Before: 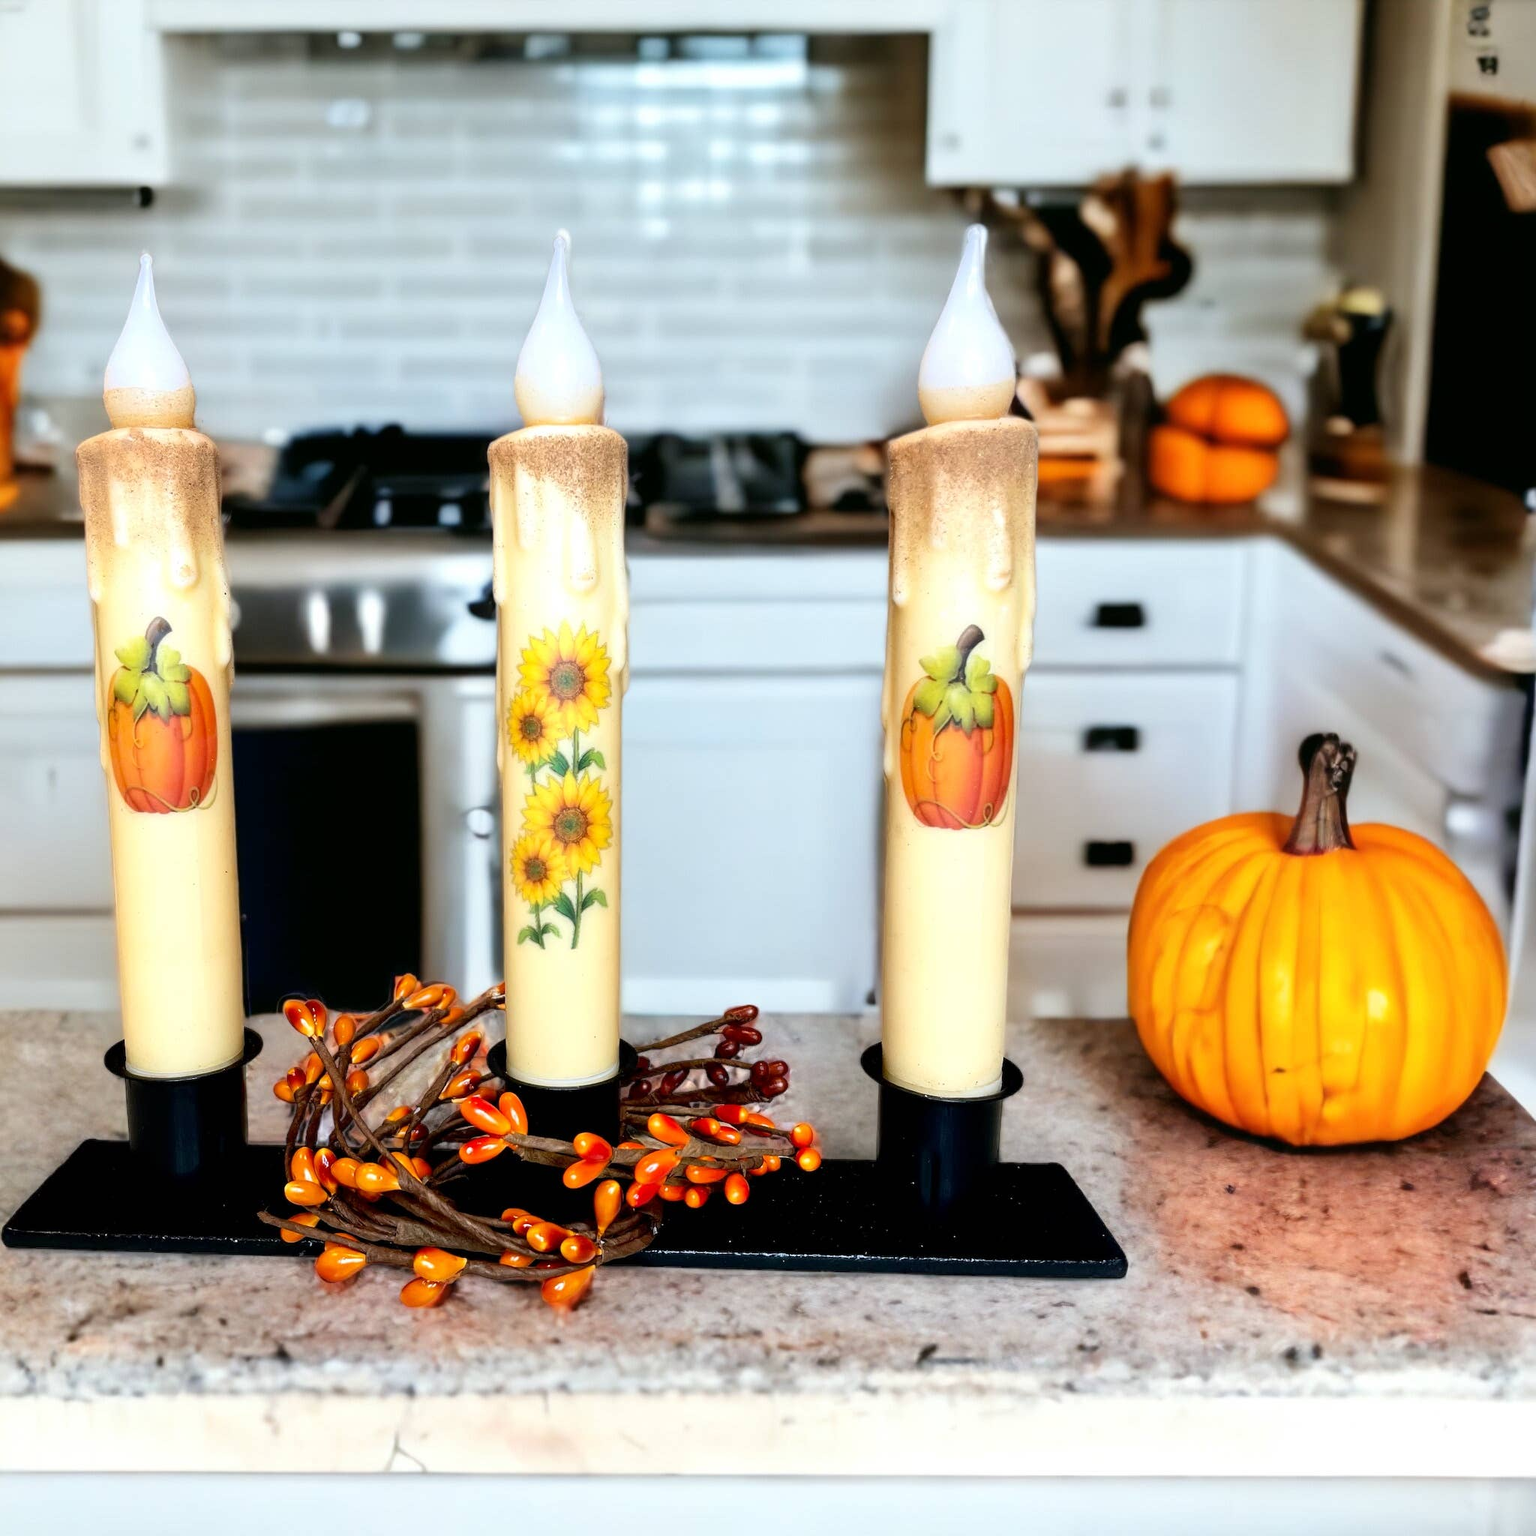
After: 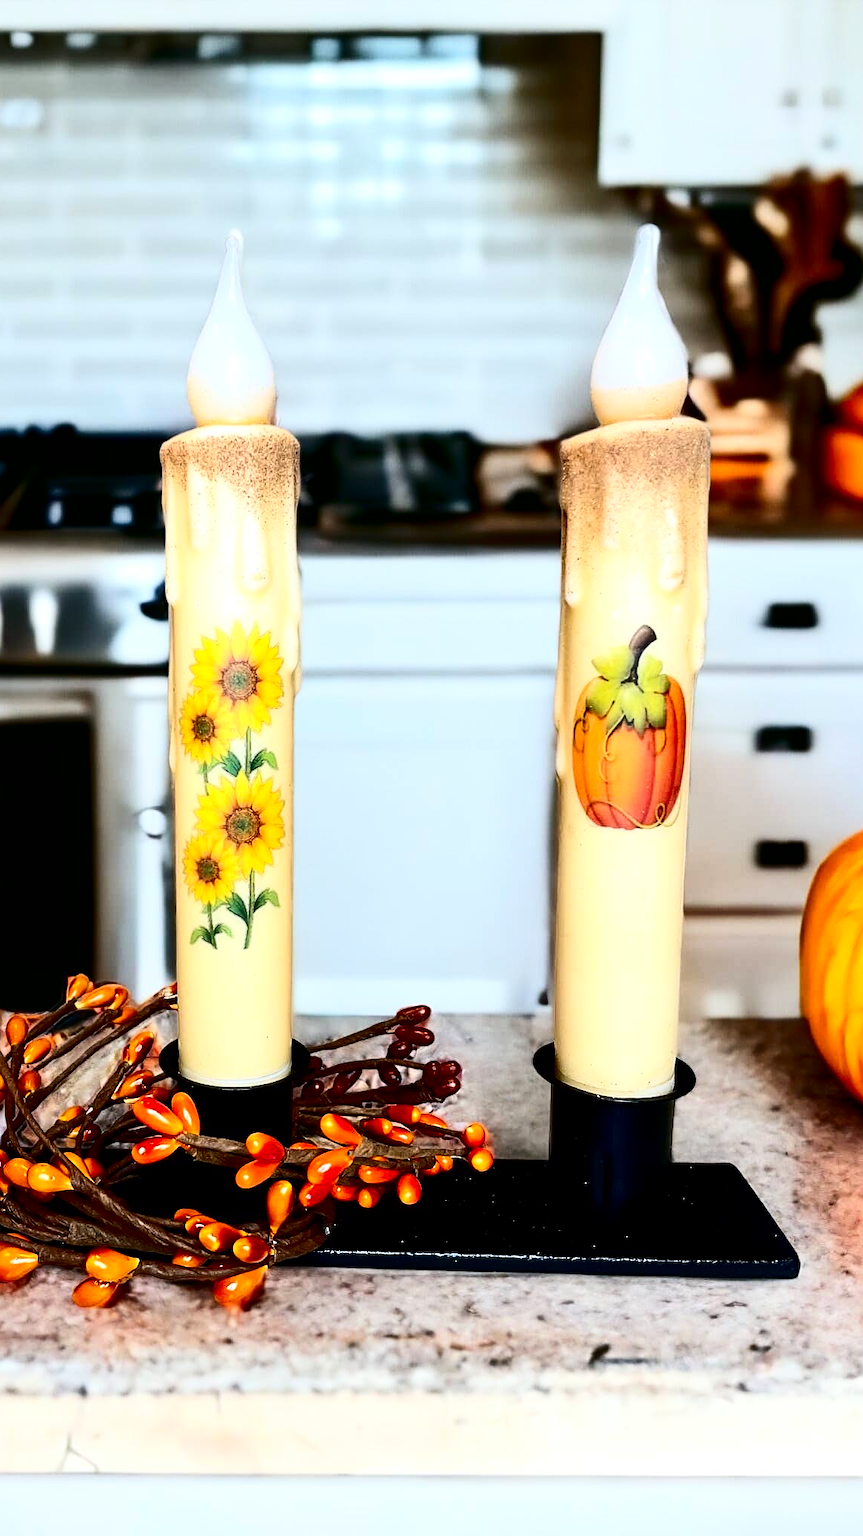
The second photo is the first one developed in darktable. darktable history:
sharpen: on, module defaults
crop: left 21.383%, right 22.403%
contrast brightness saturation: contrast 0.322, brightness -0.078, saturation 0.172
